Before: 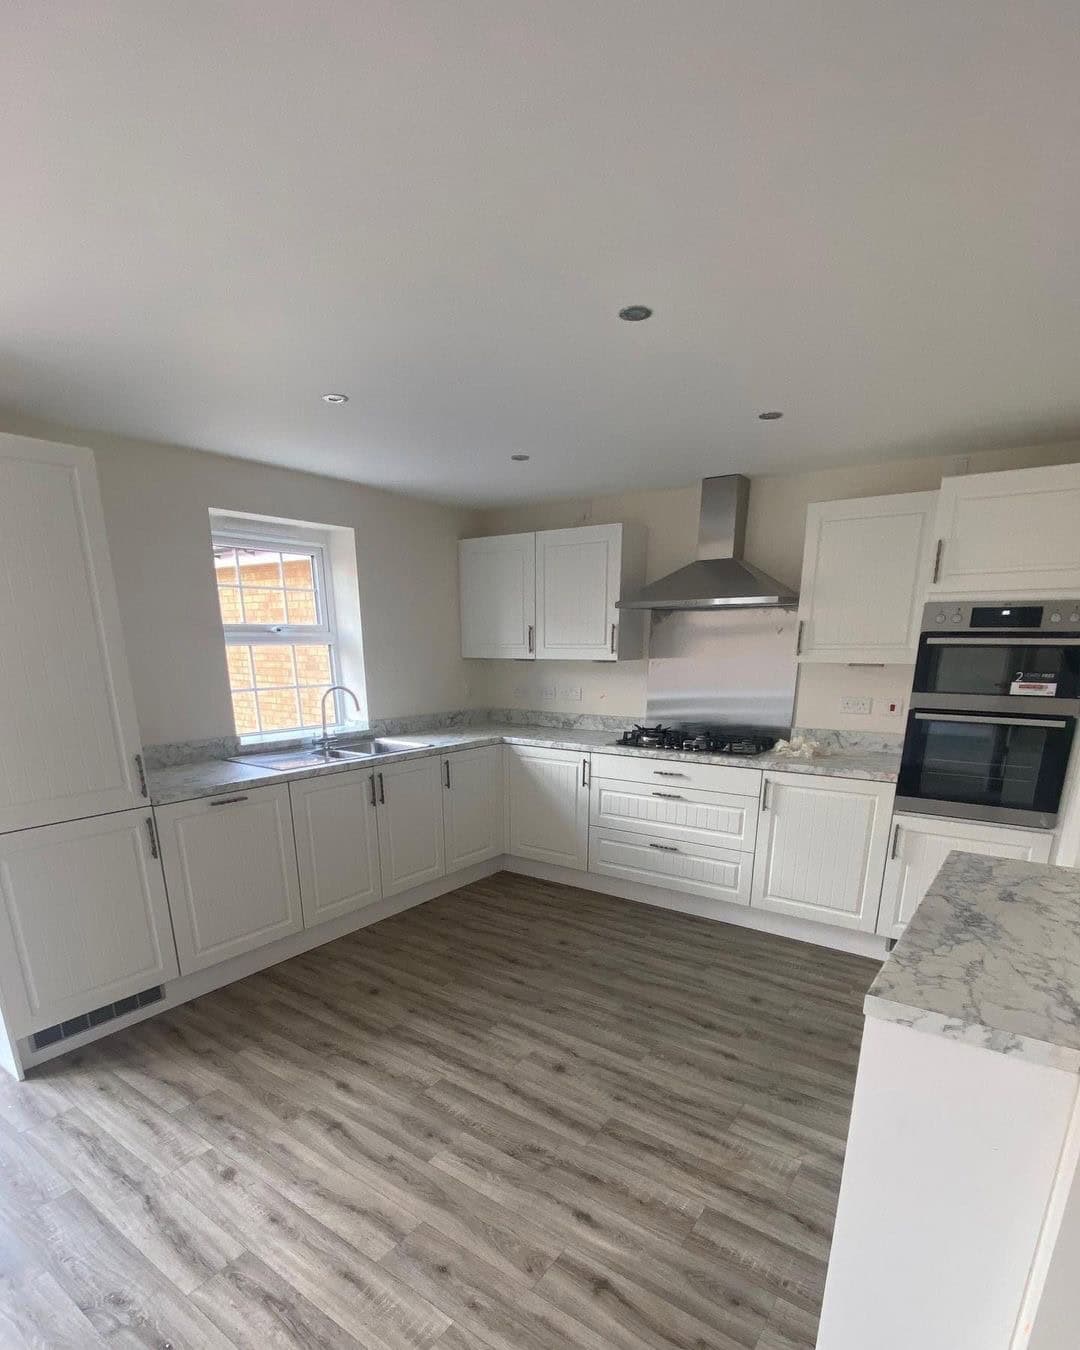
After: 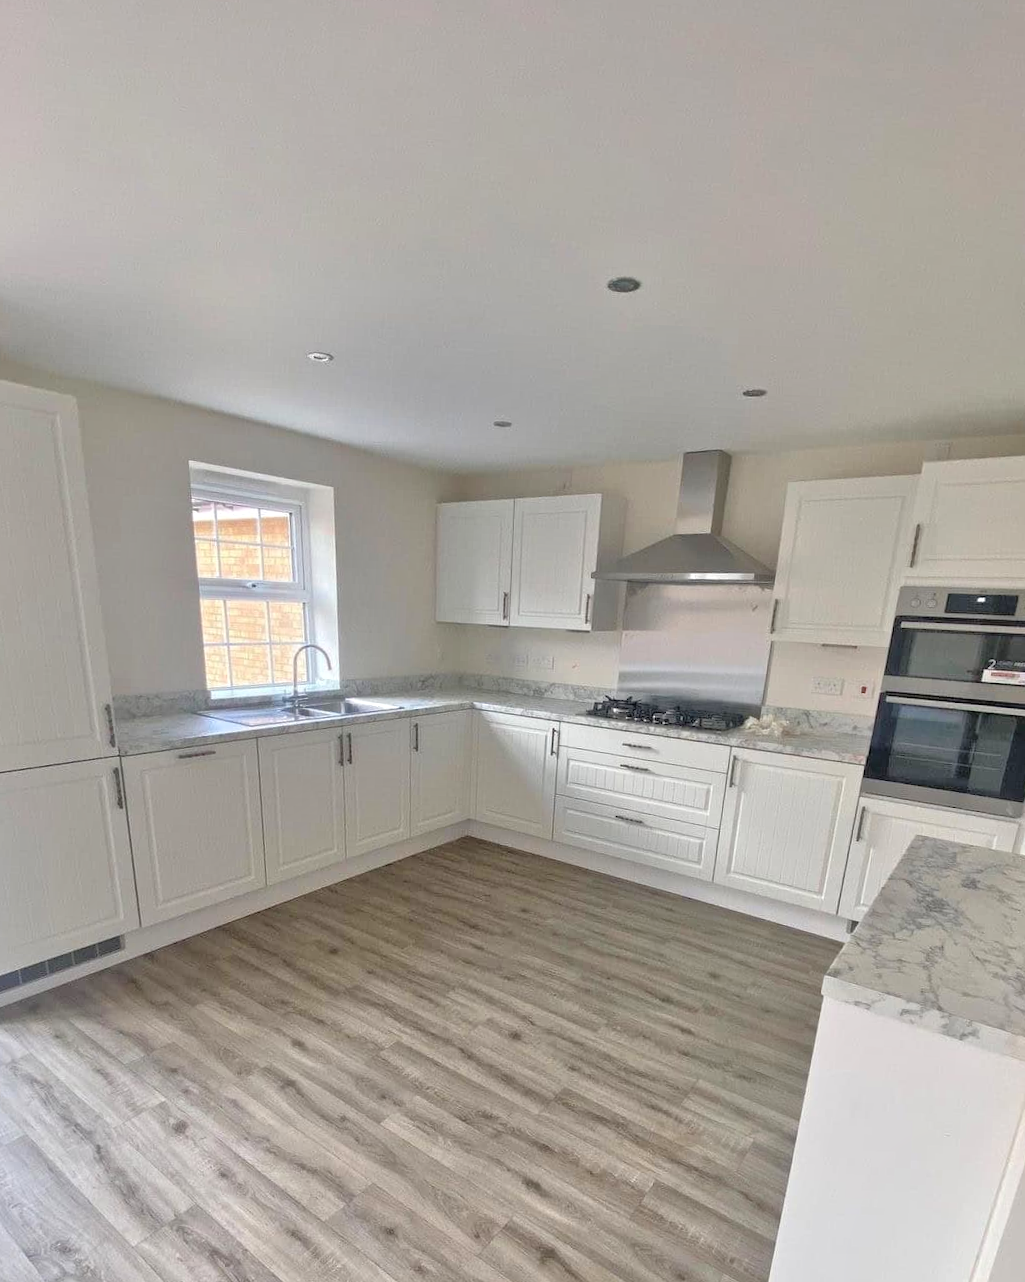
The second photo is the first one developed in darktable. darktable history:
tone equalizer: -7 EV 0.16 EV, -6 EV 0.638 EV, -5 EV 1.18 EV, -4 EV 1.35 EV, -3 EV 1.14 EV, -2 EV 0.6 EV, -1 EV 0.147 EV, mask exposure compensation -0.503 EV
crop and rotate: angle -2.47°
